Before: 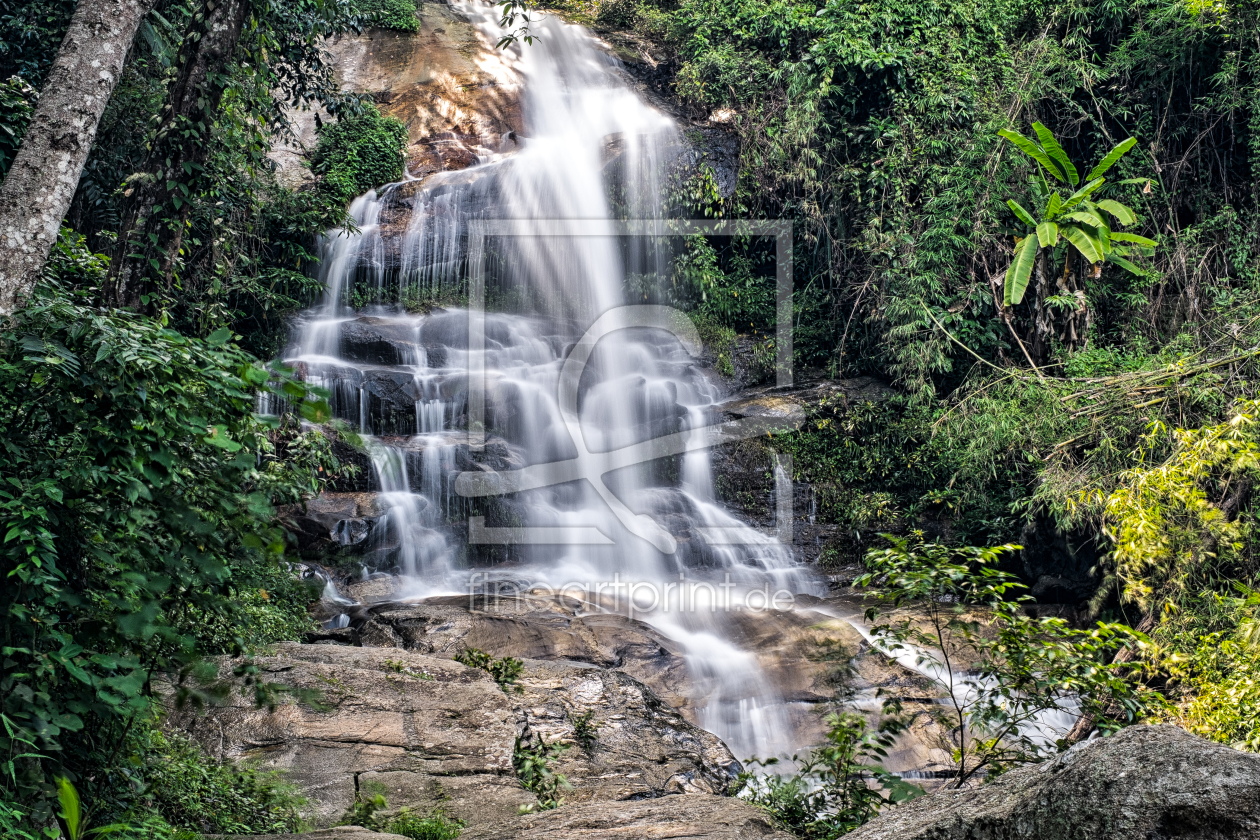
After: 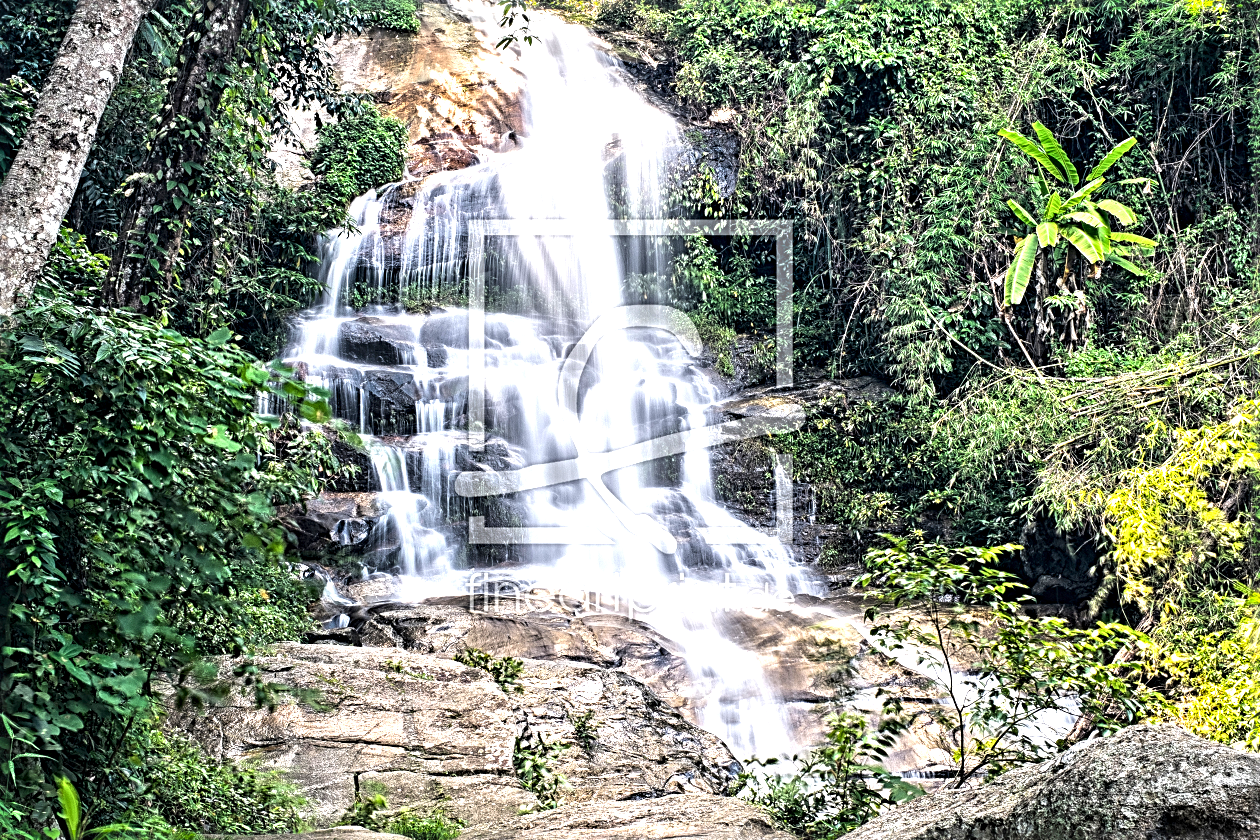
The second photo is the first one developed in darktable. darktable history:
sharpen: radius 3.959
exposure: exposure 1.247 EV, compensate highlight preservation false
tone equalizer: edges refinement/feathering 500, mask exposure compensation -1.57 EV, preserve details no
